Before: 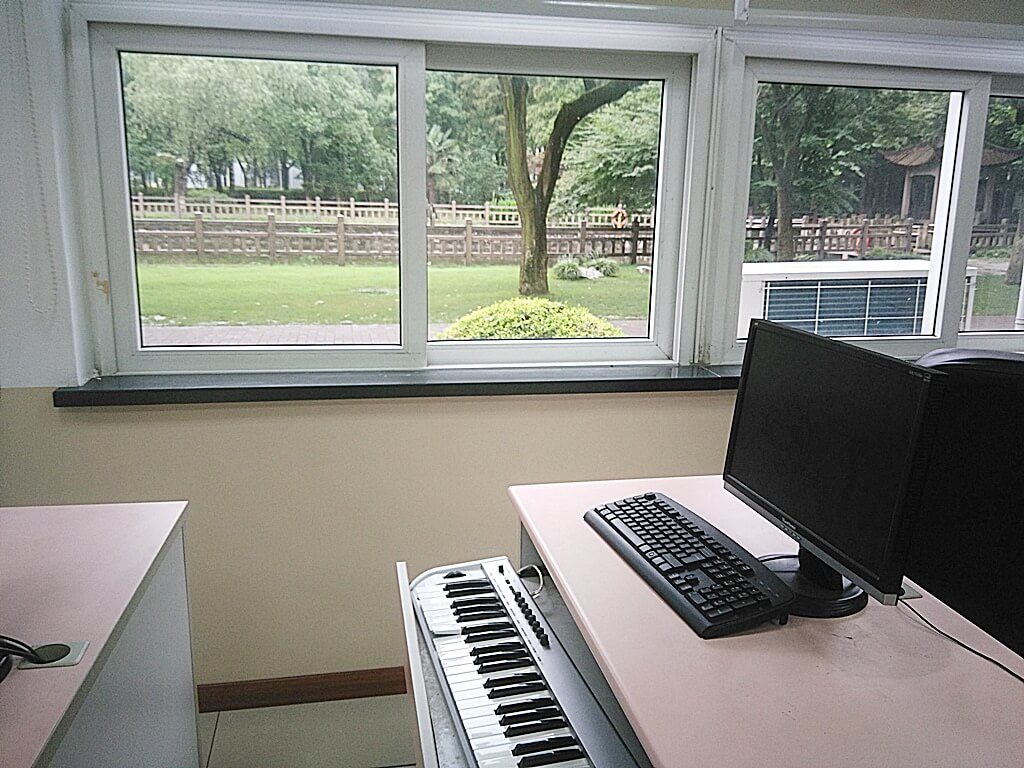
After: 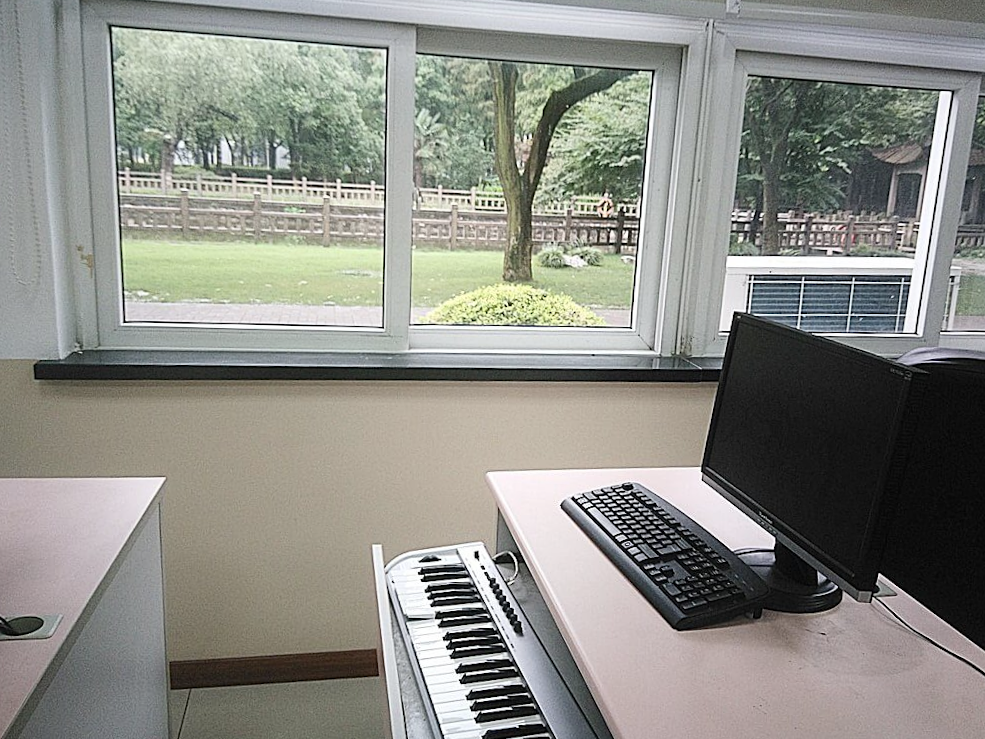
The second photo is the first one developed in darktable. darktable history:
contrast brightness saturation: contrast 0.11, saturation -0.17
crop and rotate: angle -1.69°
